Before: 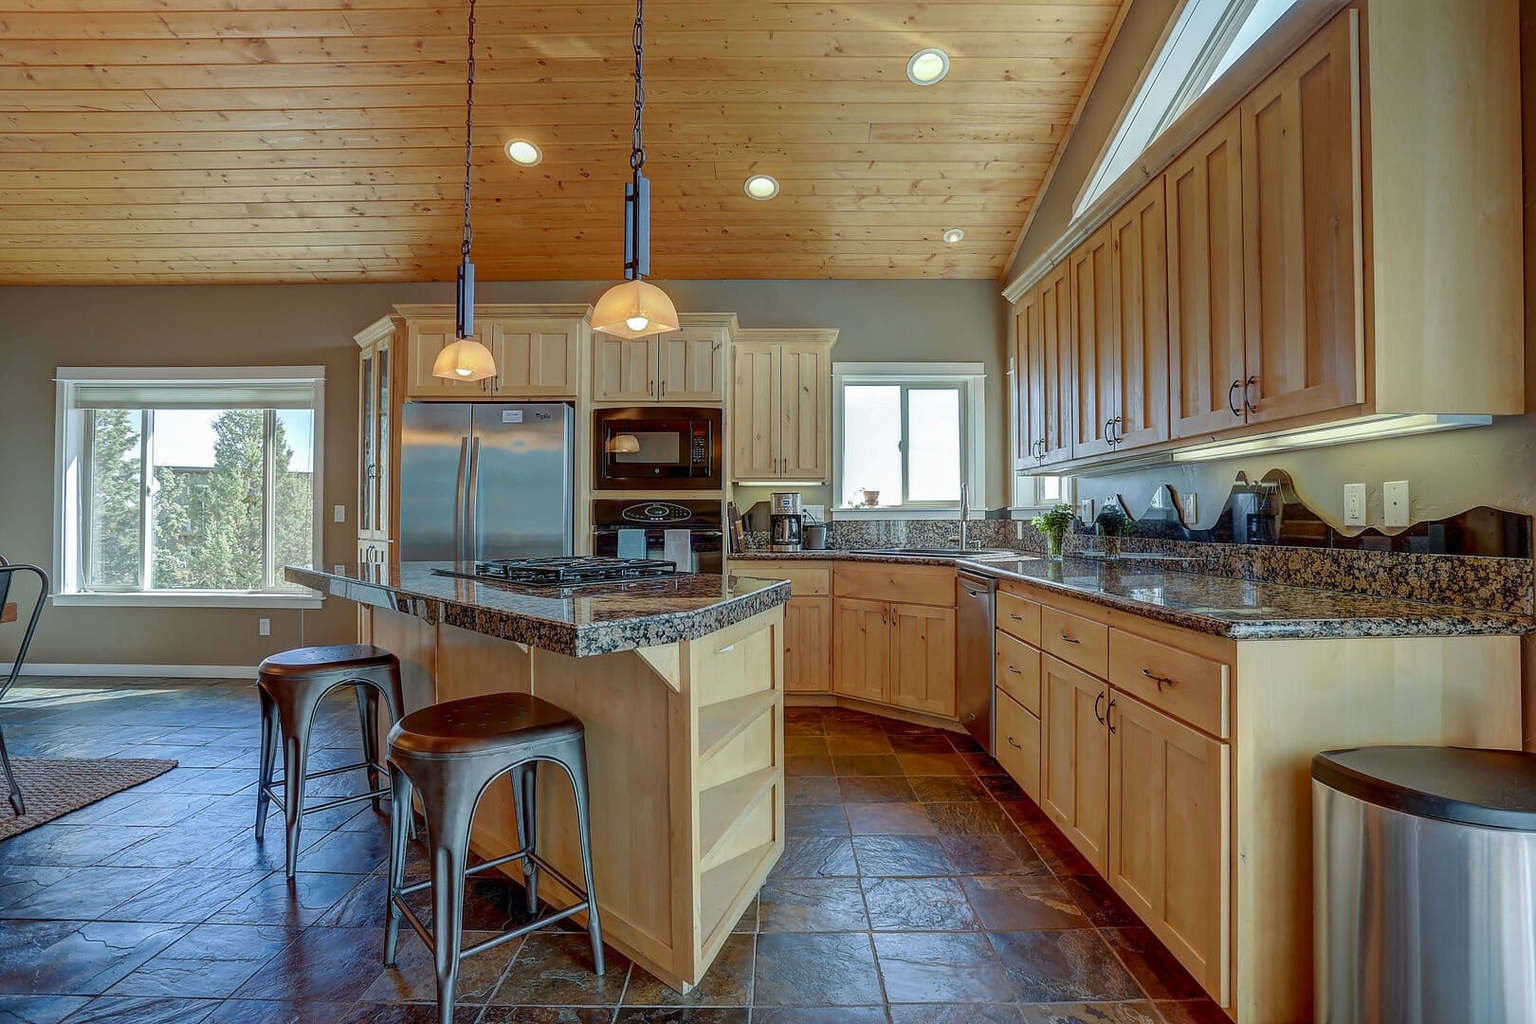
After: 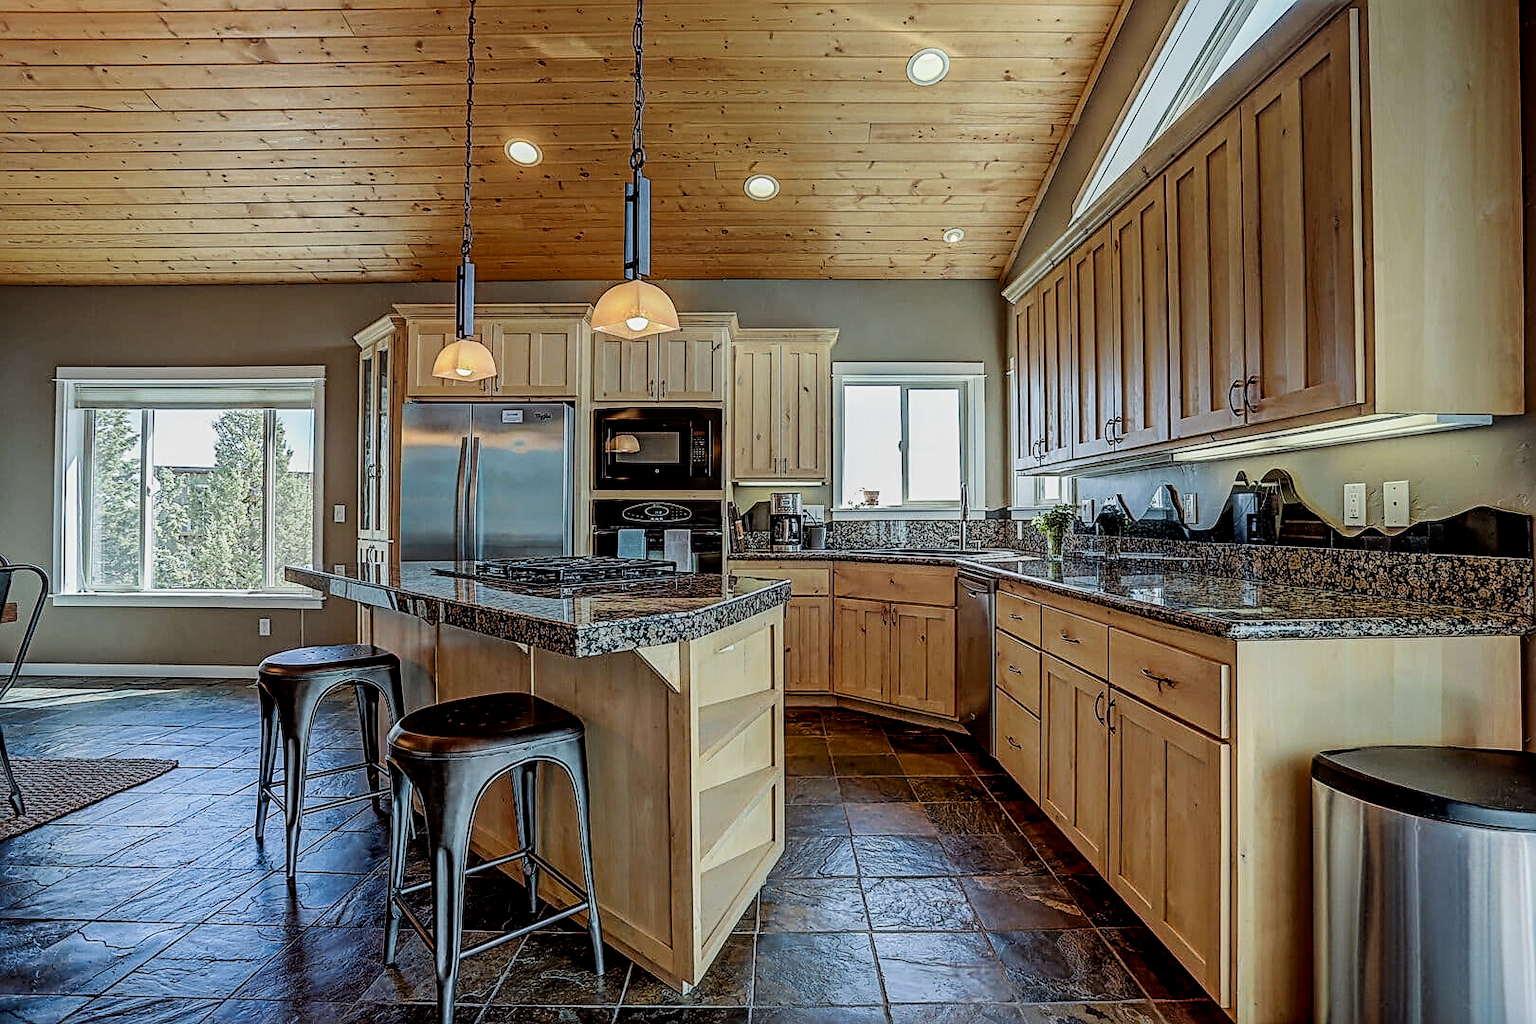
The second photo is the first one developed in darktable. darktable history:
tone equalizer: on, module defaults
filmic rgb: black relative exposure -5 EV, hardness 2.88, contrast 1.3, highlights saturation mix -30%
color zones: curves: ch2 [(0, 0.5) (0.143, 0.5) (0.286, 0.489) (0.415, 0.421) (0.571, 0.5) (0.714, 0.5) (0.857, 0.5) (1, 0.5)]
local contrast: on, module defaults
sharpen: radius 2.584, amount 0.688
